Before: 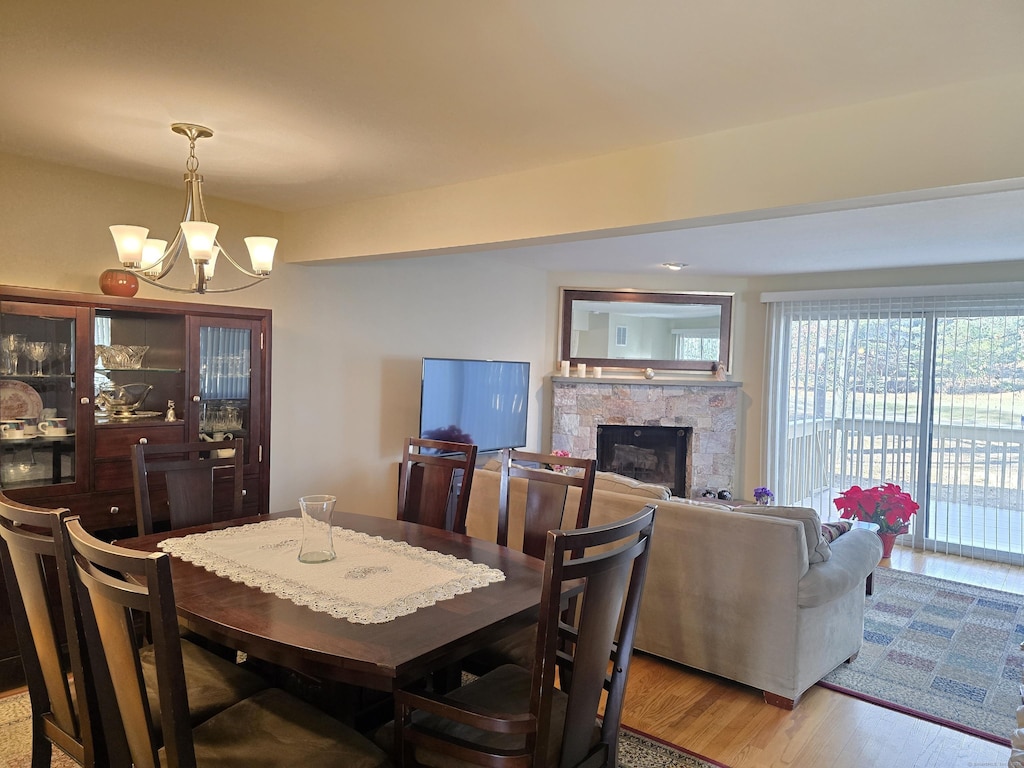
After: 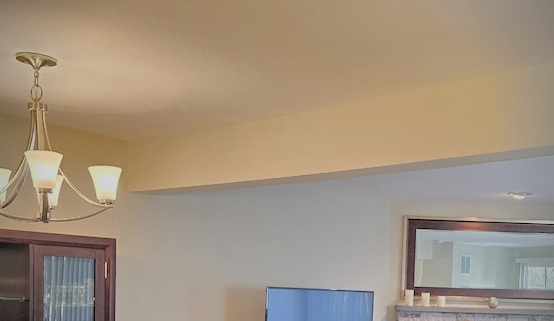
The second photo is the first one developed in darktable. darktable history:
vignetting: fall-off radius 45.87%, unbound false
crop: left 15.268%, top 9.306%, right 30.608%, bottom 48.781%
tone equalizer: -7 EV 0.172 EV, -6 EV 0.088 EV, -5 EV 0.117 EV, -4 EV 0.06 EV, -2 EV -0.039 EV, -1 EV -0.037 EV, +0 EV -0.083 EV, edges refinement/feathering 500, mask exposure compensation -1.57 EV, preserve details no
filmic rgb: black relative exposure -6.73 EV, white relative exposure 4.56 EV, threshold 3 EV, hardness 3.24, color science v6 (2022), enable highlight reconstruction true
